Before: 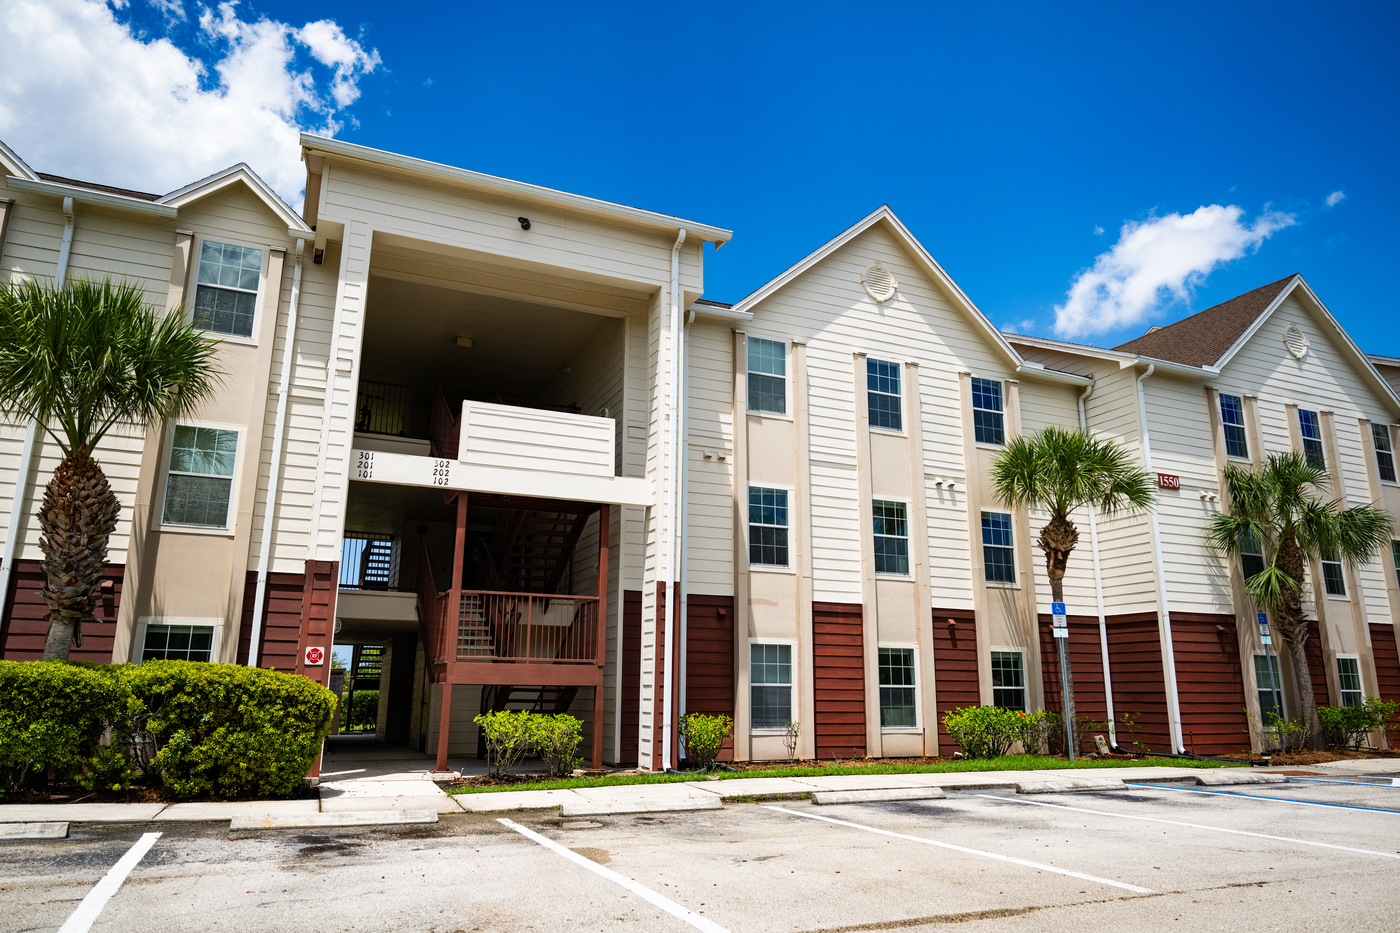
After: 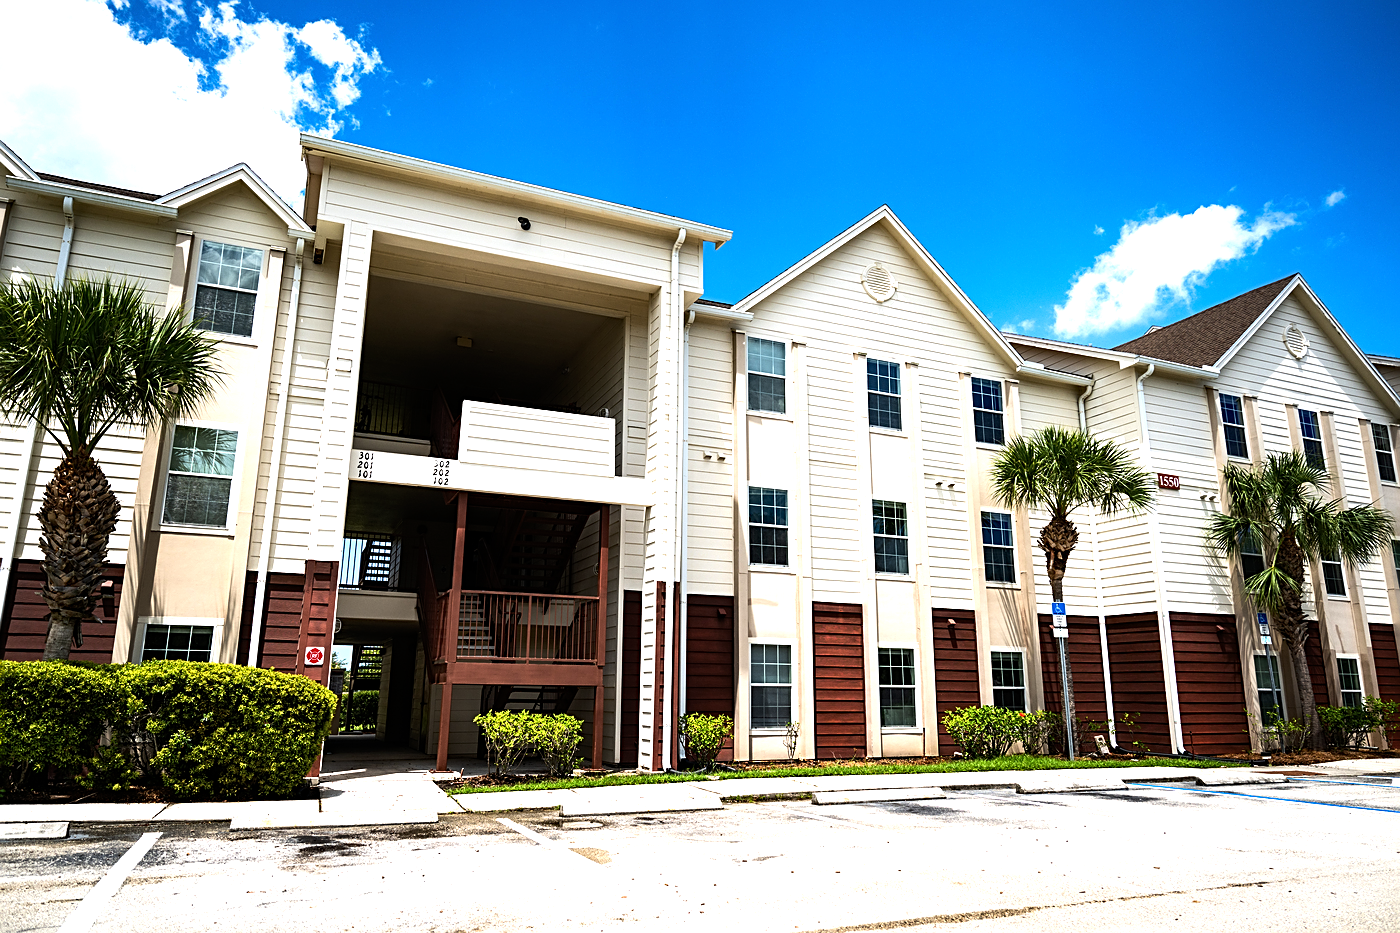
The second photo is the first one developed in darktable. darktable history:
sharpen: on, module defaults
exposure: exposure -0.026 EV, compensate exposure bias true, compensate highlight preservation false
tone equalizer: -8 EV -1.1 EV, -7 EV -1.04 EV, -6 EV -0.845 EV, -5 EV -0.598 EV, -3 EV 0.589 EV, -2 EV 0.883 EV, -1 EV 0.987 EV, +0 EV 1.08 EV, edges refinement/feathering 500, mask exposure compensation -1.57 EV, preserve details guided filter
